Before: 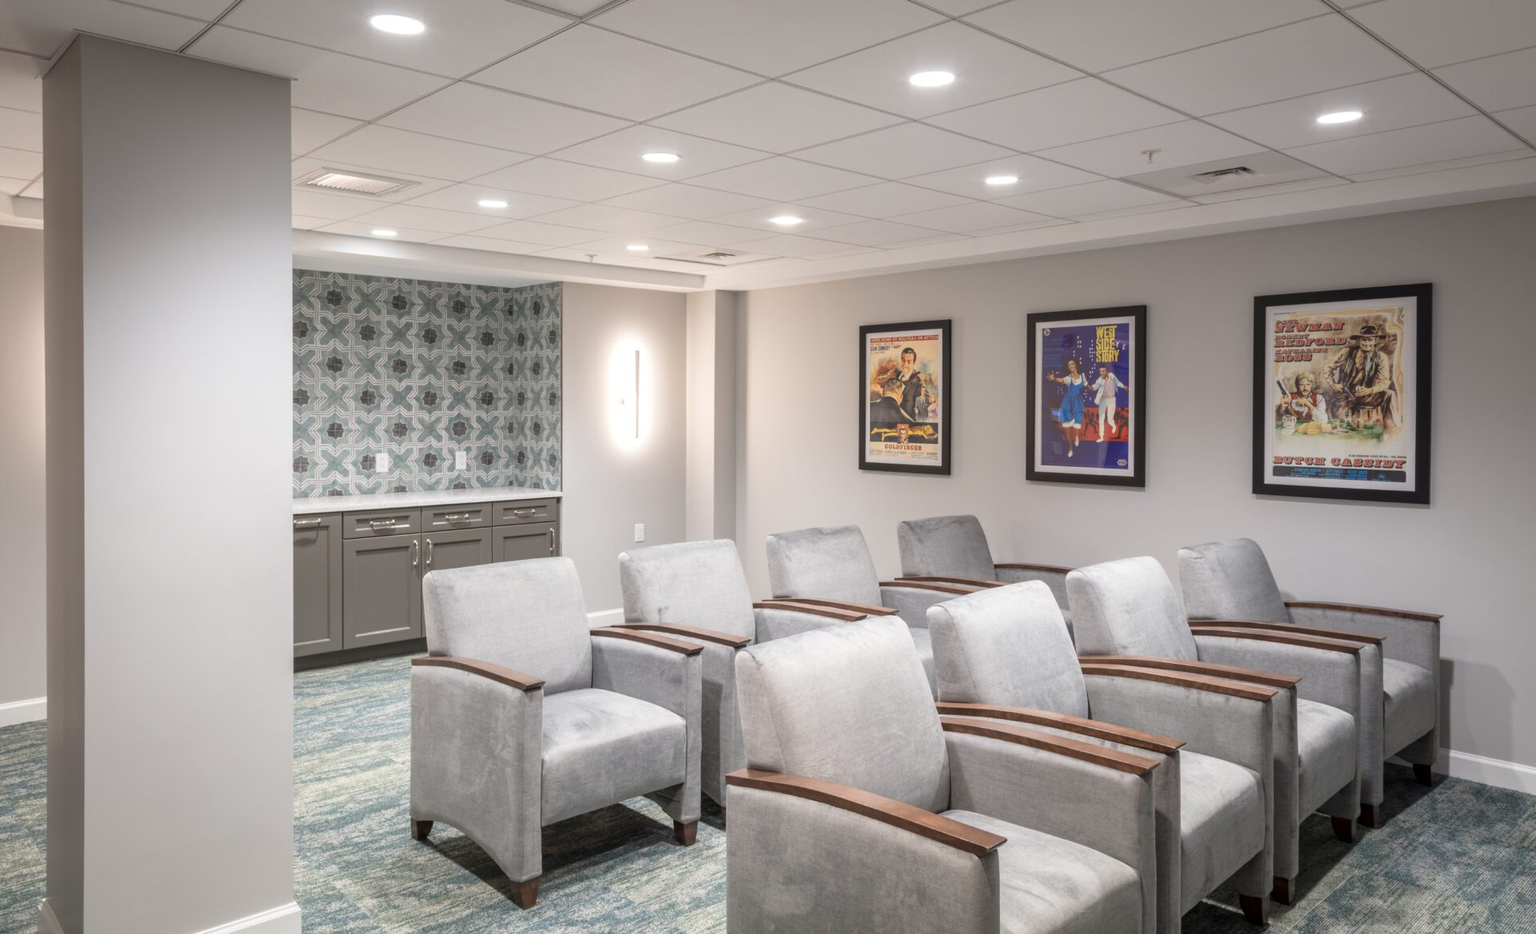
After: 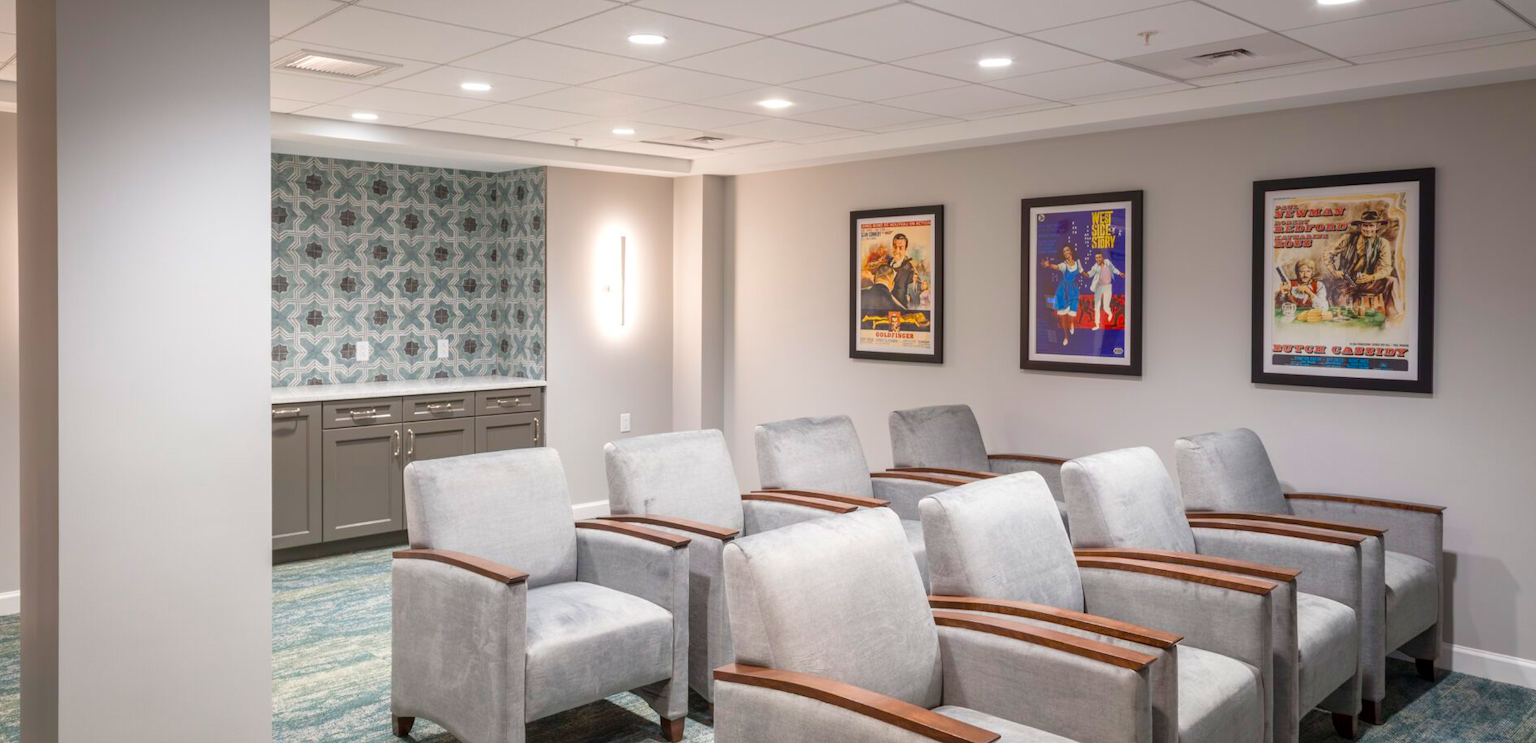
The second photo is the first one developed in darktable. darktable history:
crop and rotate: left 1.814%, top 12.818%, right 0.25%, bottom 9.225%
color balance rgb: perceptual saturation grading › global saturation 35%, perceptual saturation grading › highlights -25%, perceptual saturation grading › shadows 25%, global vibrance 10%
